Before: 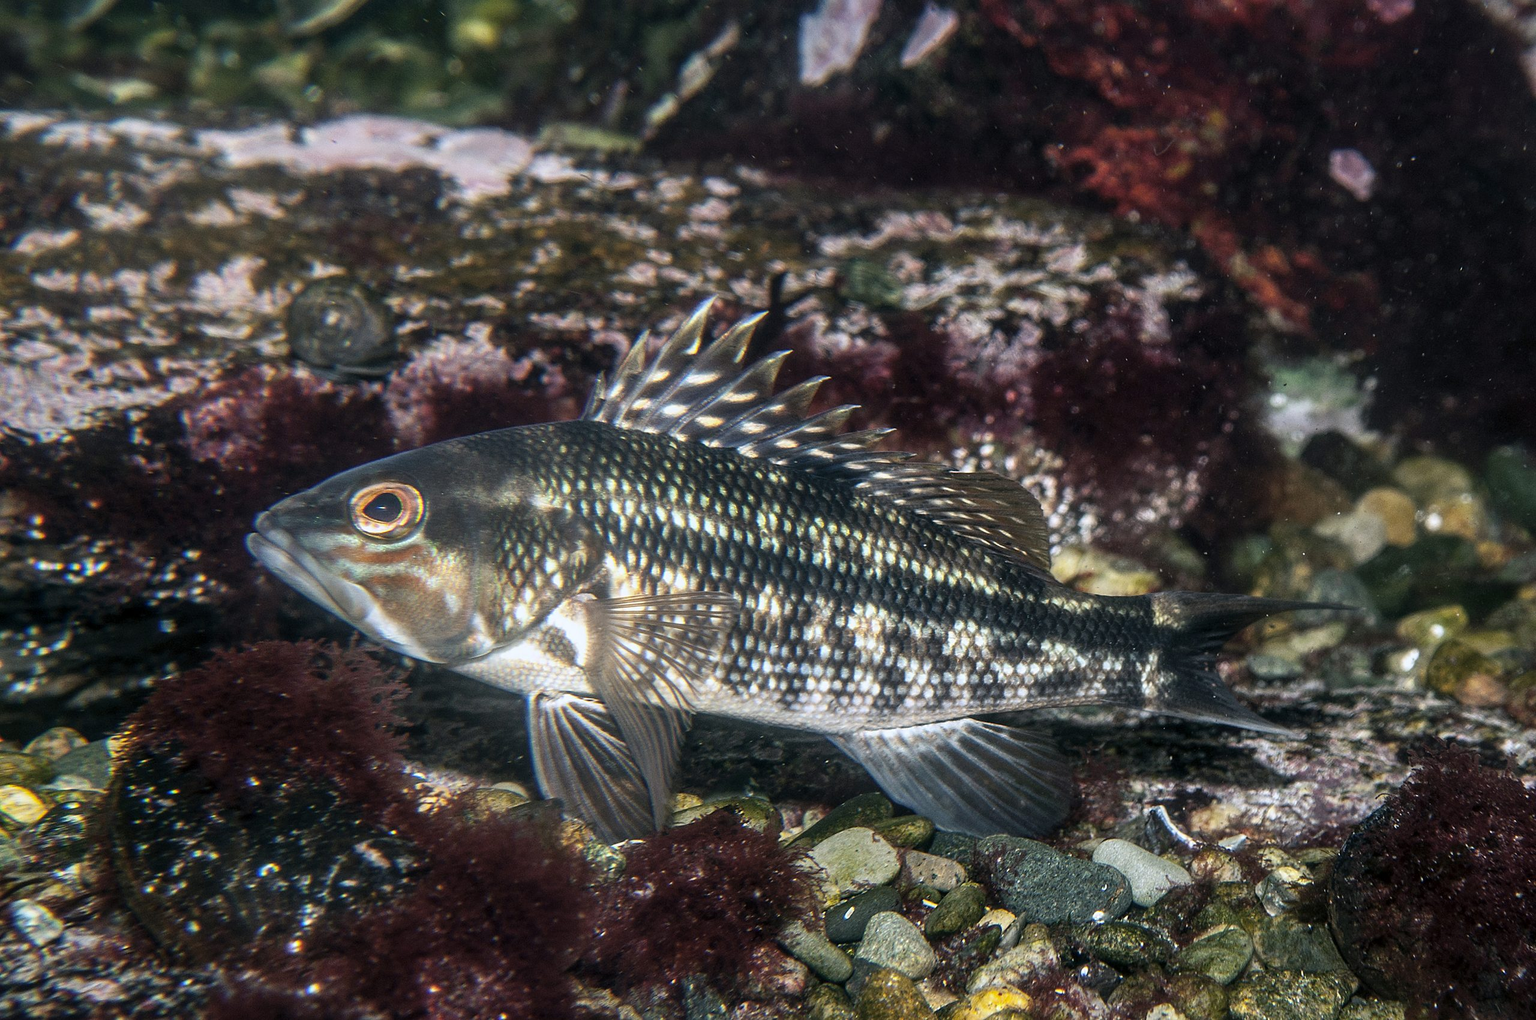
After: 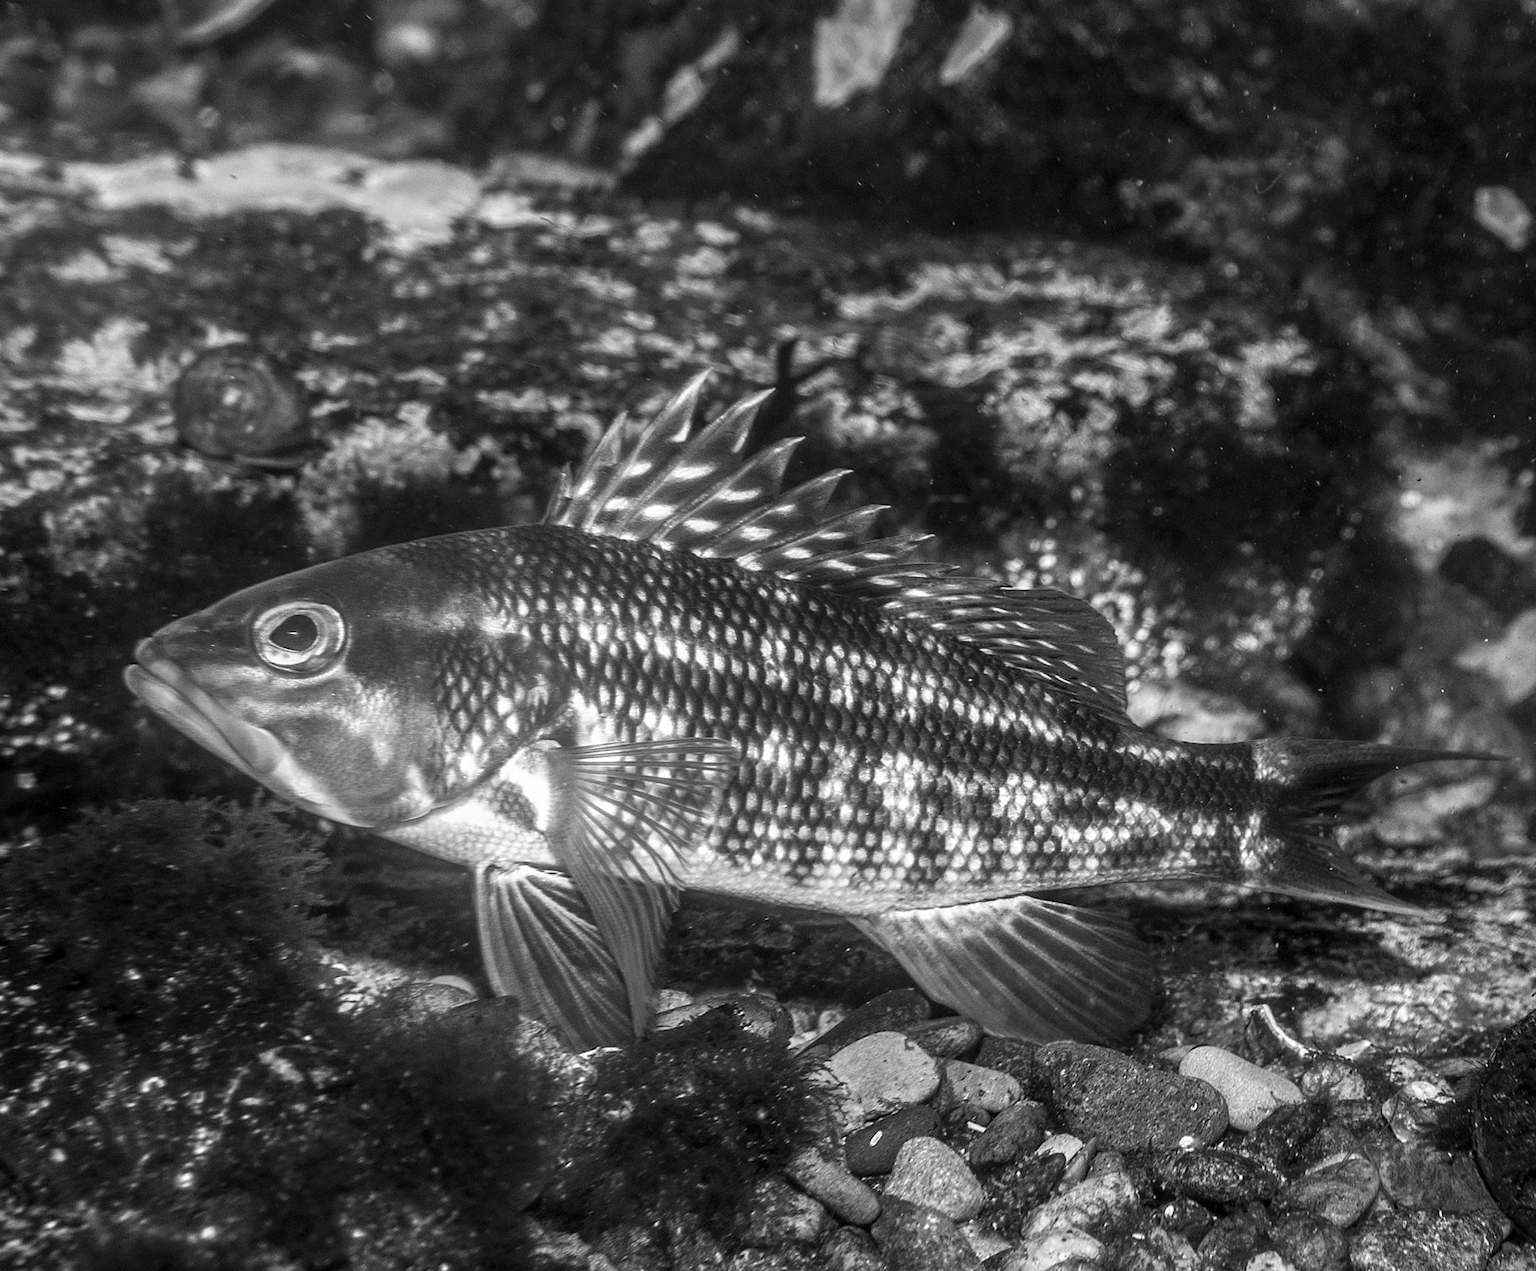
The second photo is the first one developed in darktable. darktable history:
local contrast: detail 110%
crop and rotate: left 9.597%, right 10.195%
monochrome: on, module defaults
exposure: black level correction 0.001, exposure 0.191 EV, compensate highlight preservation false
